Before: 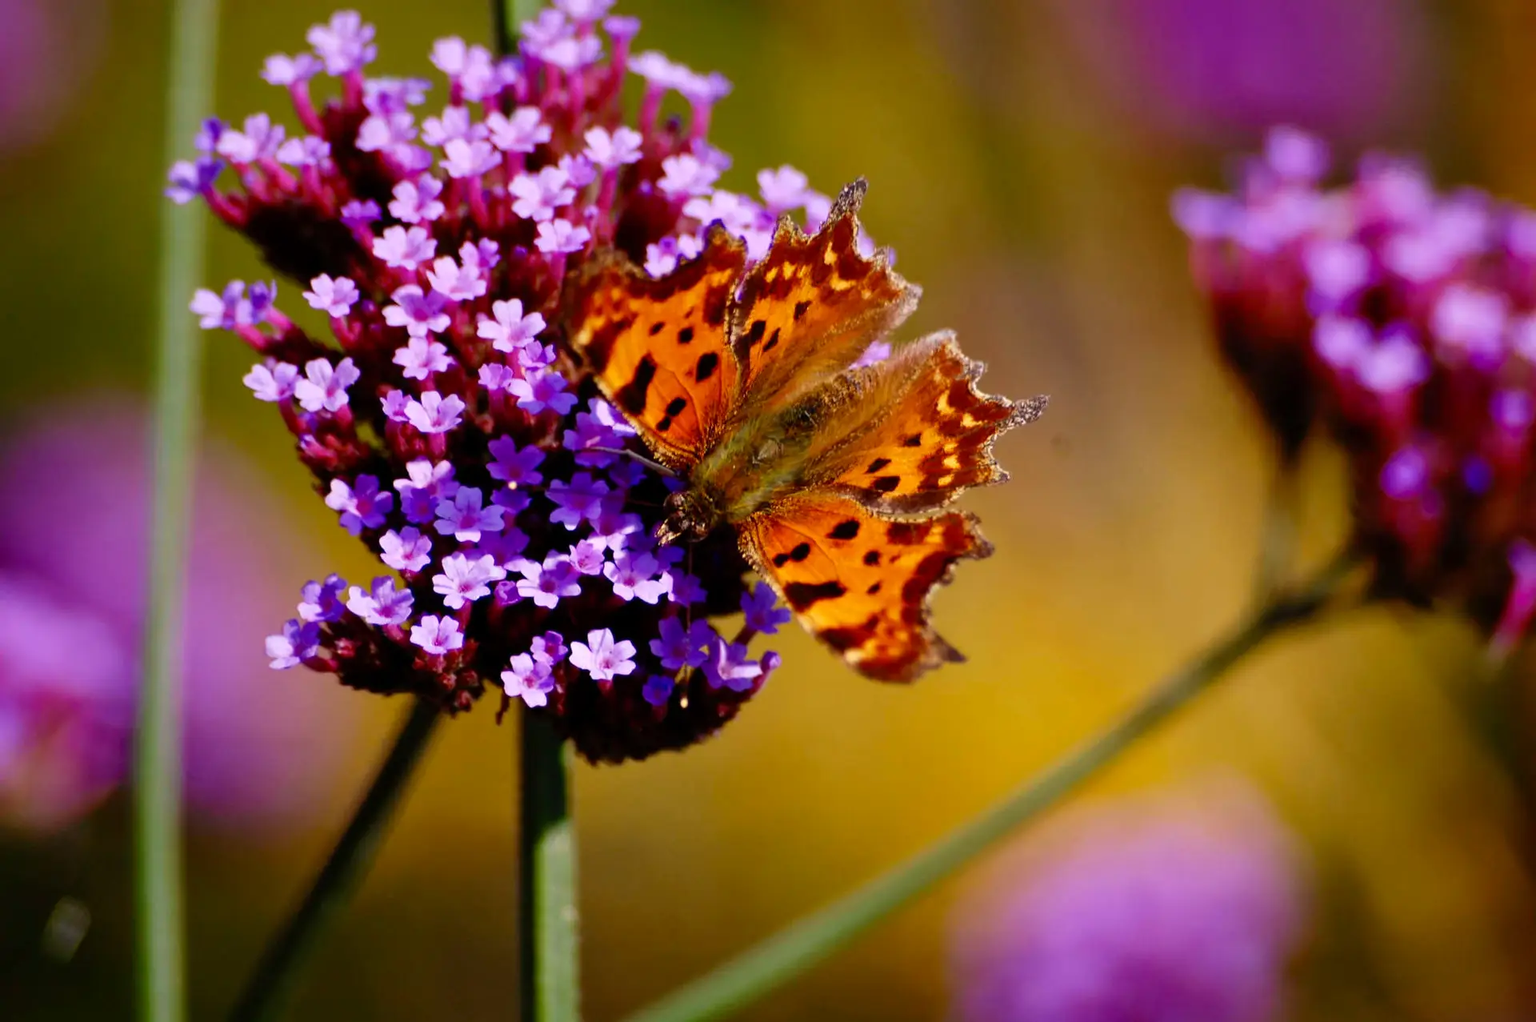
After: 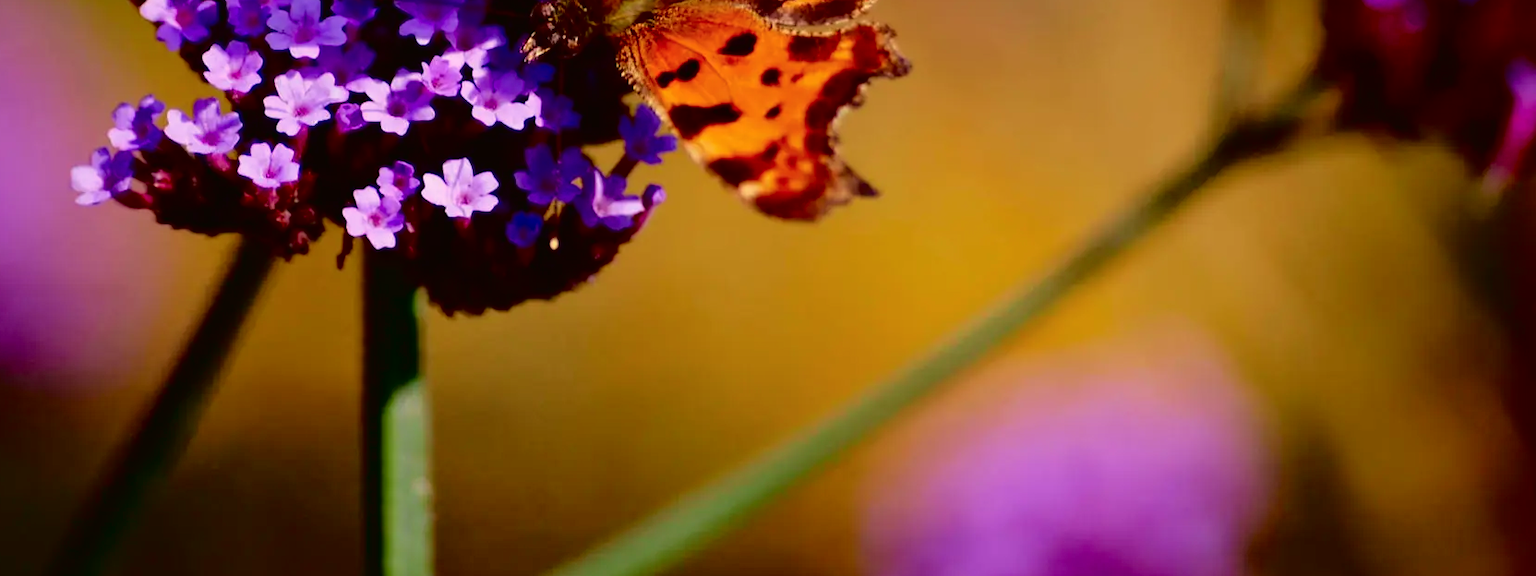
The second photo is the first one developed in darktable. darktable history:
crop and rotate: left 13.306%, top 48.129%, bottom 2.928%
tone curve: curves: ch0 [(0, 0.013) (0.181, 0.074) (0.337, 0.304) (0.498, 0.485) (0.78, 0.742) (0.993, 0.954)]; ch1 [(0, 0) (0.294, 0.184) (0.359, 0.34) (0.362, 0.35) (0.43, 0.41) (0.469, 0.463) (0.495, 0.502) (0.54, 0.563) (0.612, 0.641) (1, 1)]; ch2 [(0, 0) (0.44, 0.437) (0.495, 0.502) (0.524, 0.534) (0.557, 0.56) (0.634, 0.654) (0.728, 0.722) (1, 1)], color space Lab, independent channels, preserve colors none
